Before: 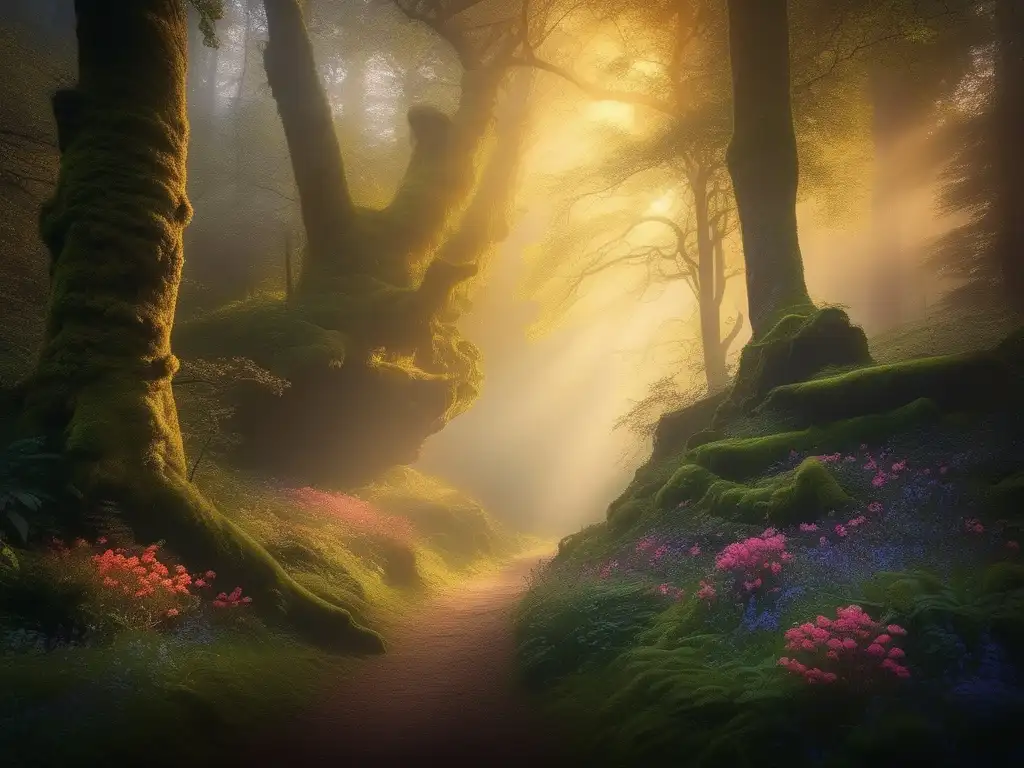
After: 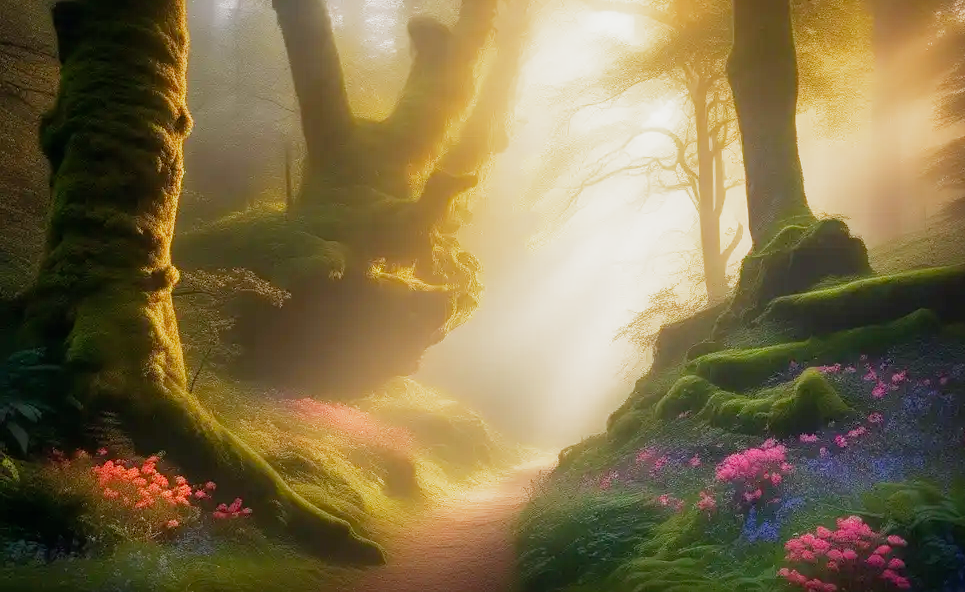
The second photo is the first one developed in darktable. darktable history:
crop and rotate: angle 0.03°, top 11.643%, right 5.651%, bottom 11.189%
shadows and highlights: shadows 25, white point adjustment -3, highlights -30
filmic rgb: middle gray luminance 9.23%, black relative exposure -10.55 EV, white relative exposure 3.45 EV, threshold 6 EV, target black luminance 0%, hardness 5.98, latitude 59.69%, contrast 1.087, highlights saturation mix 5%, shadows ↔ highlights balance 29.23%, add noise in highlights 0, preserve chrominance no, color science v3 (2019), use custom middle-gray values true, iterations of high-quality reconstruction 0, contrast in highlights soft, enable highlight reconstruction true
